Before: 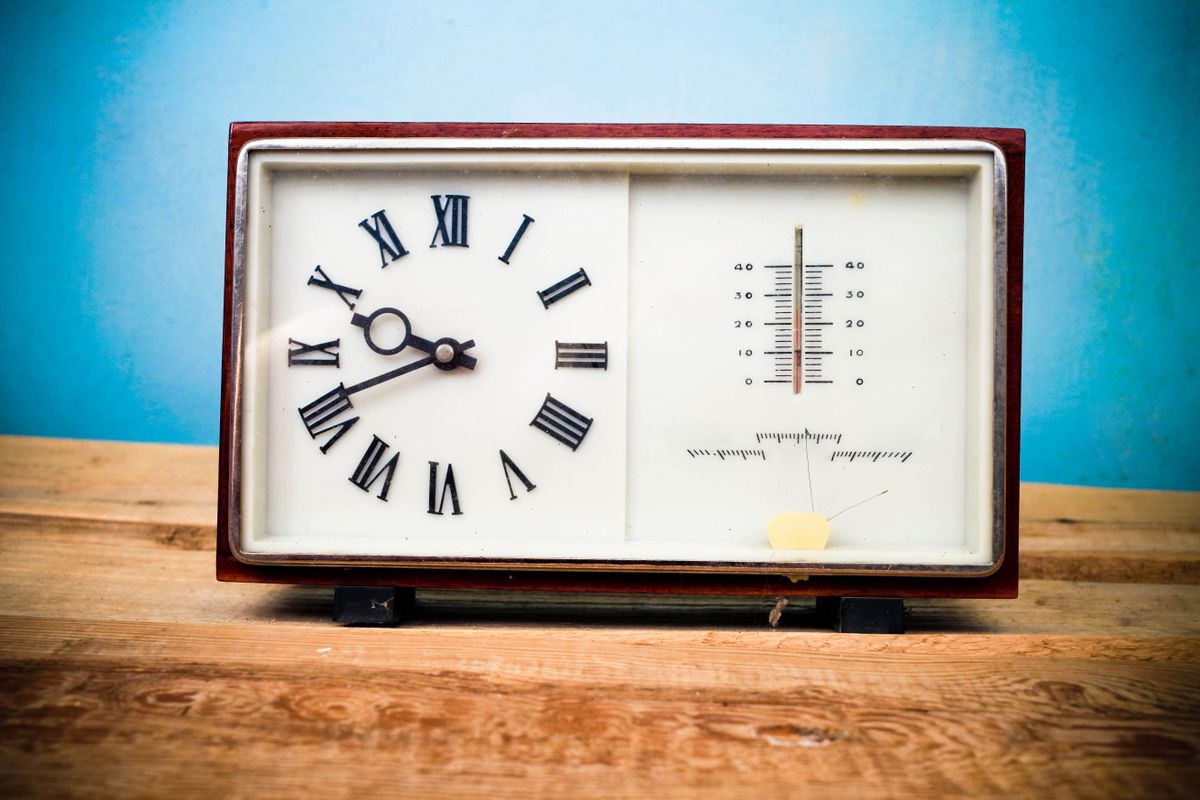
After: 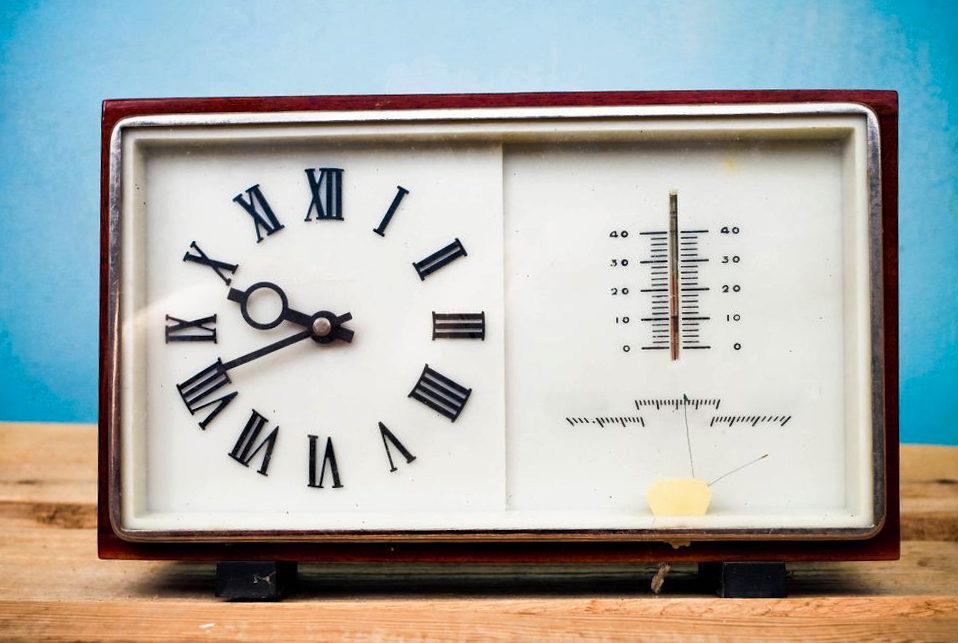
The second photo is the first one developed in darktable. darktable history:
shadows and highlights: shadows 60, soften with gaussian
crop and rotate: left 10.77%, top 5.1%, right 10.41%, bottom 16.76%
rotate and perspective: rotation -1.17°, automatic cropping off
